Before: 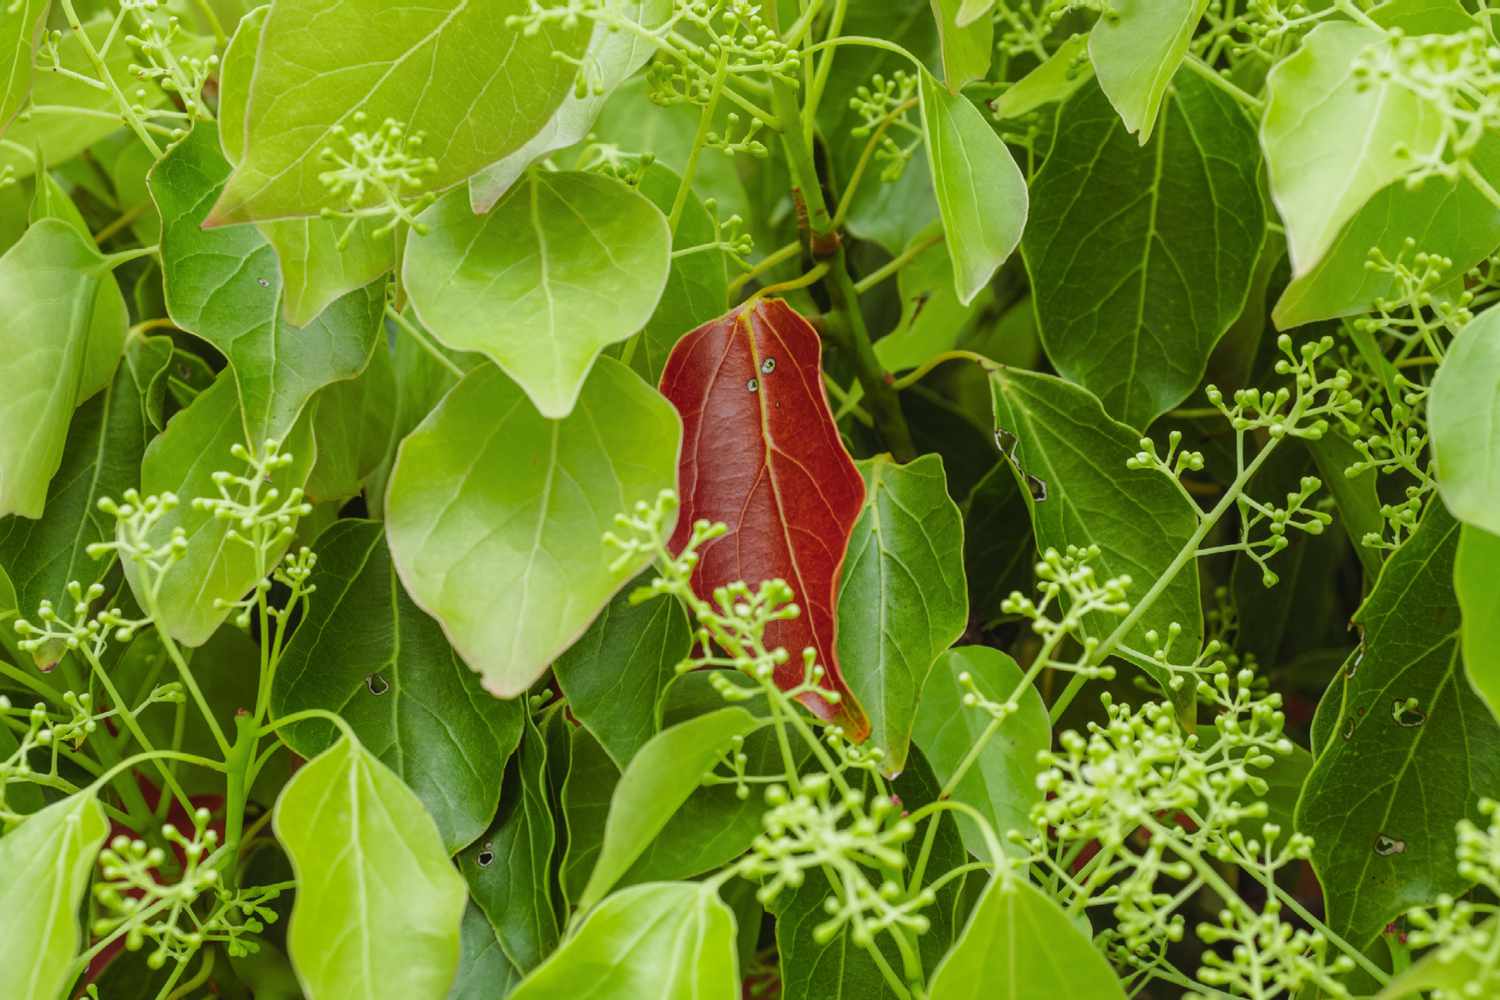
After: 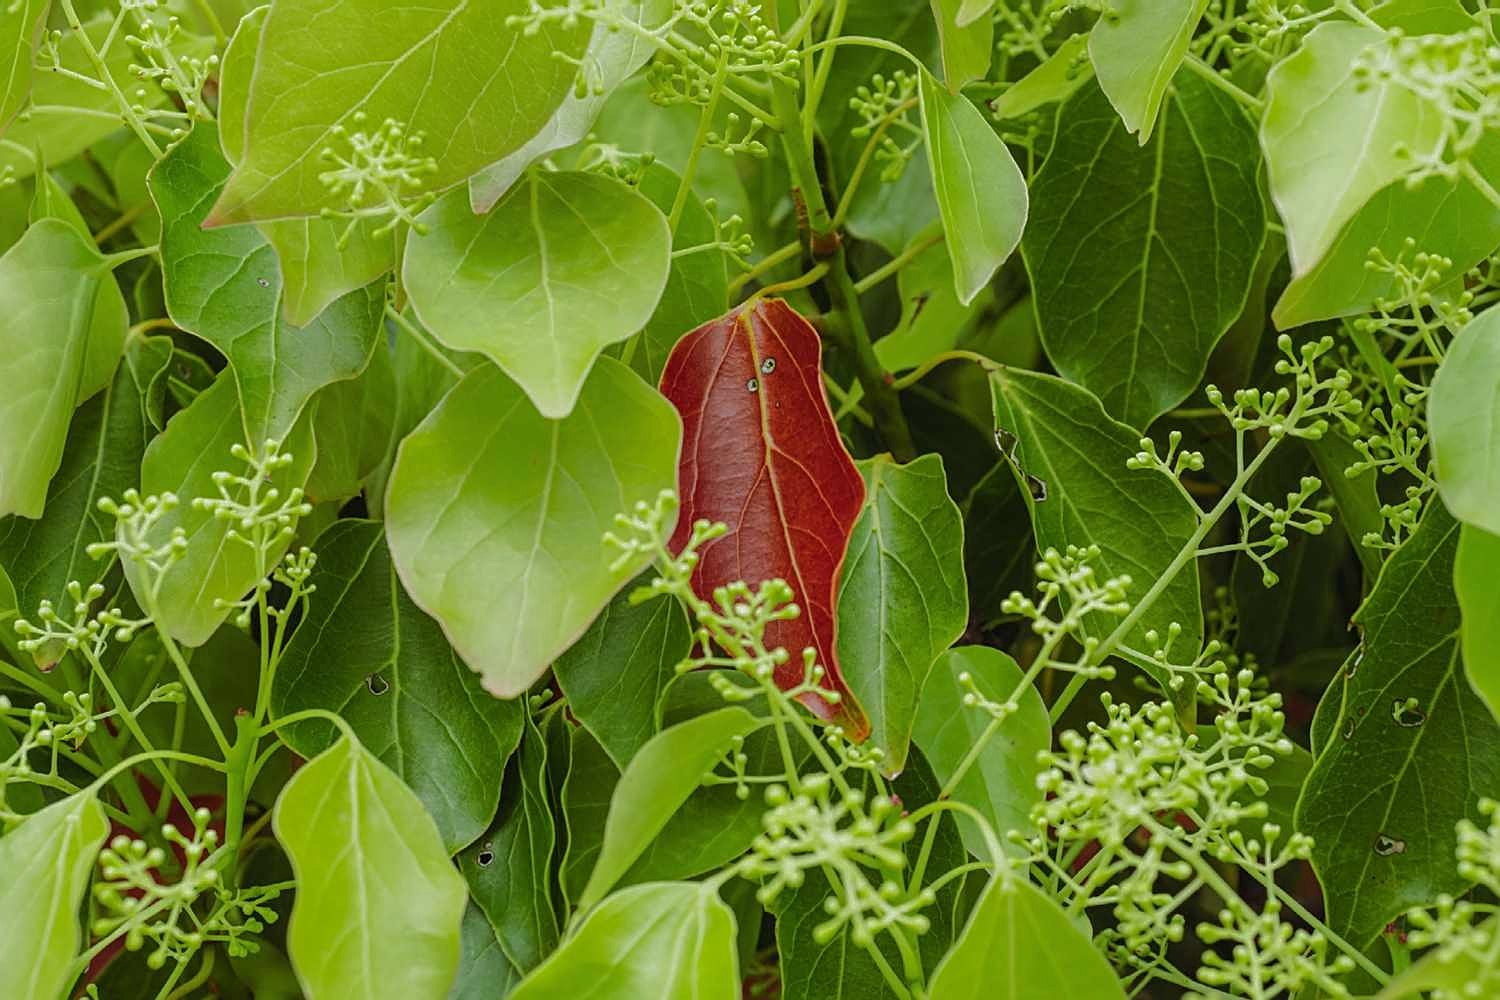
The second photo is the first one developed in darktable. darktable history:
rgb curve: curves: ch0 [(0, 0) (0.175, 0.154) (0.785, 0.663) (1, 1)]
sharpen: on, module defaults
